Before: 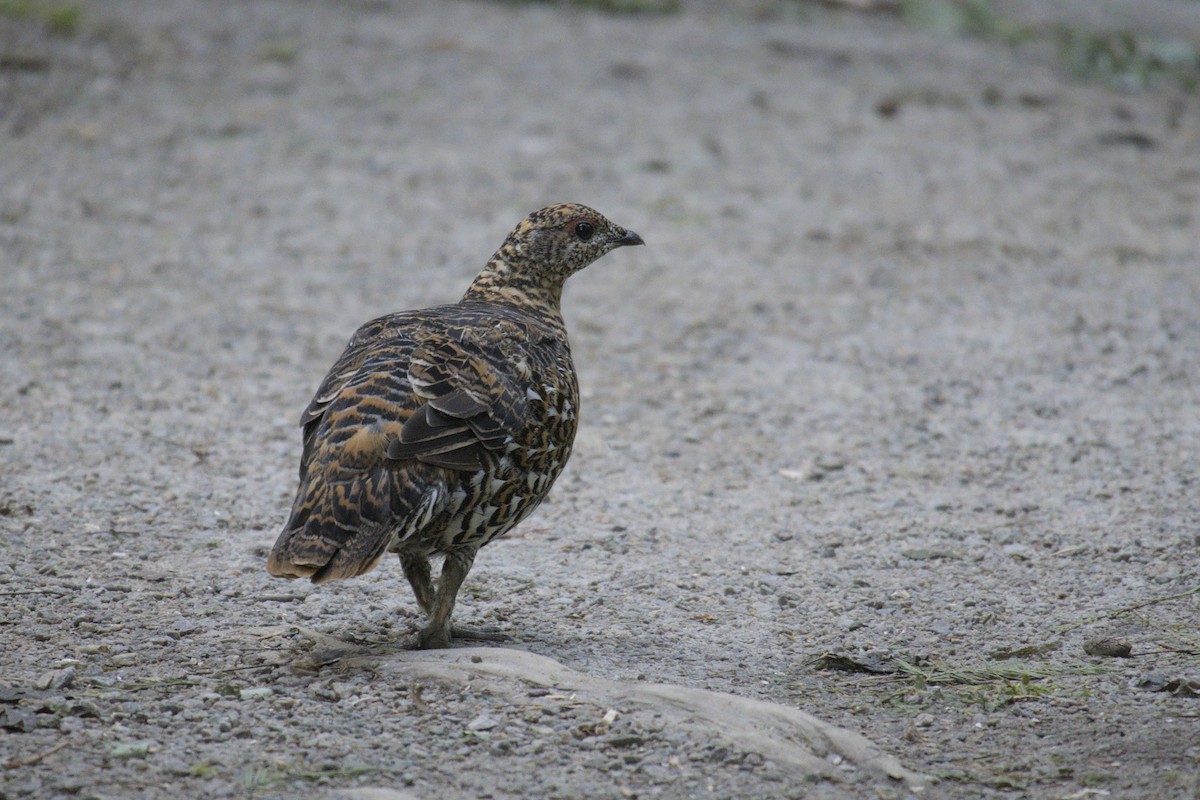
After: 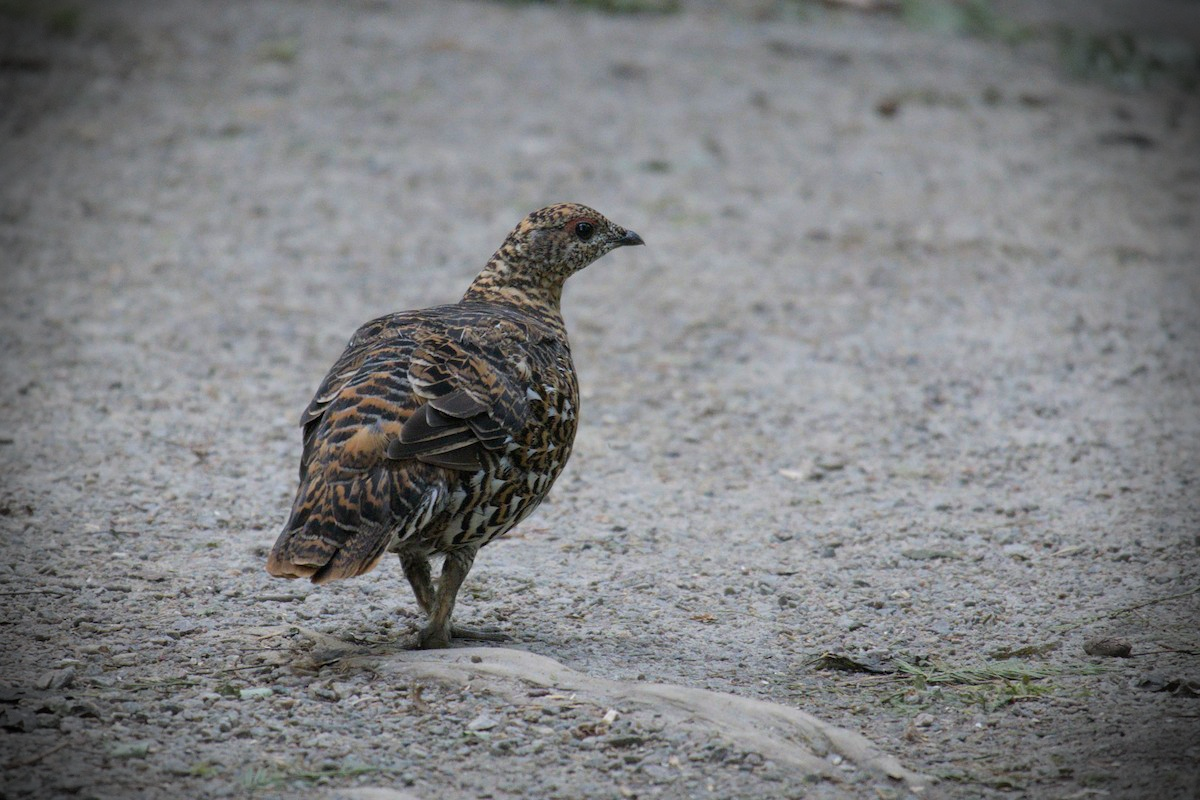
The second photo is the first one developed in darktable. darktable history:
exposure: compensate highlight preservation false
vignetting: fall-off start 71.46%, brightness -0.823, dithering 16-bit output, unbound false
